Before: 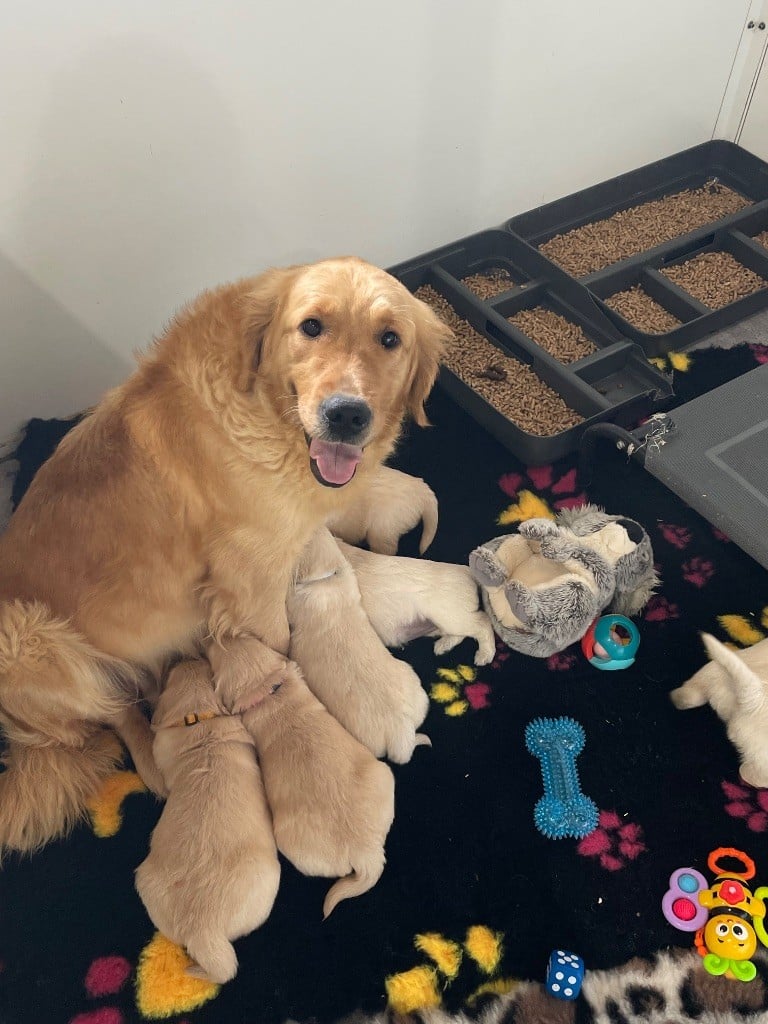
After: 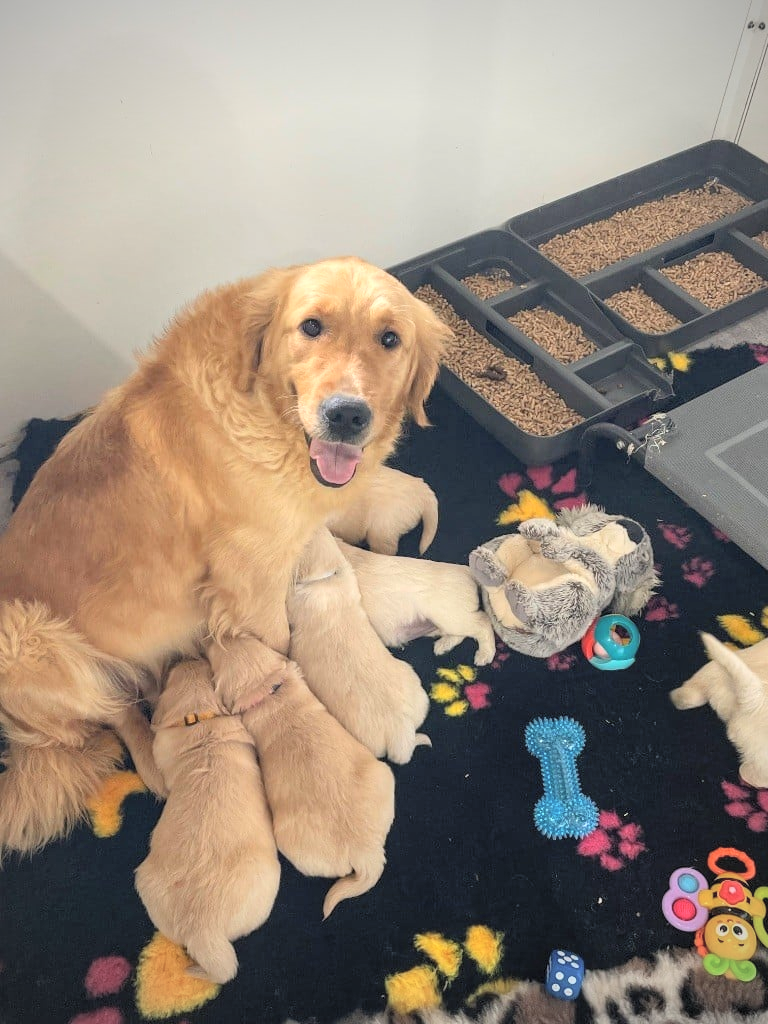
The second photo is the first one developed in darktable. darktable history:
local contrast: on, module defaults
vignetting: on, module defaults
contrast brightness saturation: contrast 0.1, brightness 0.292, saturation 0.145
